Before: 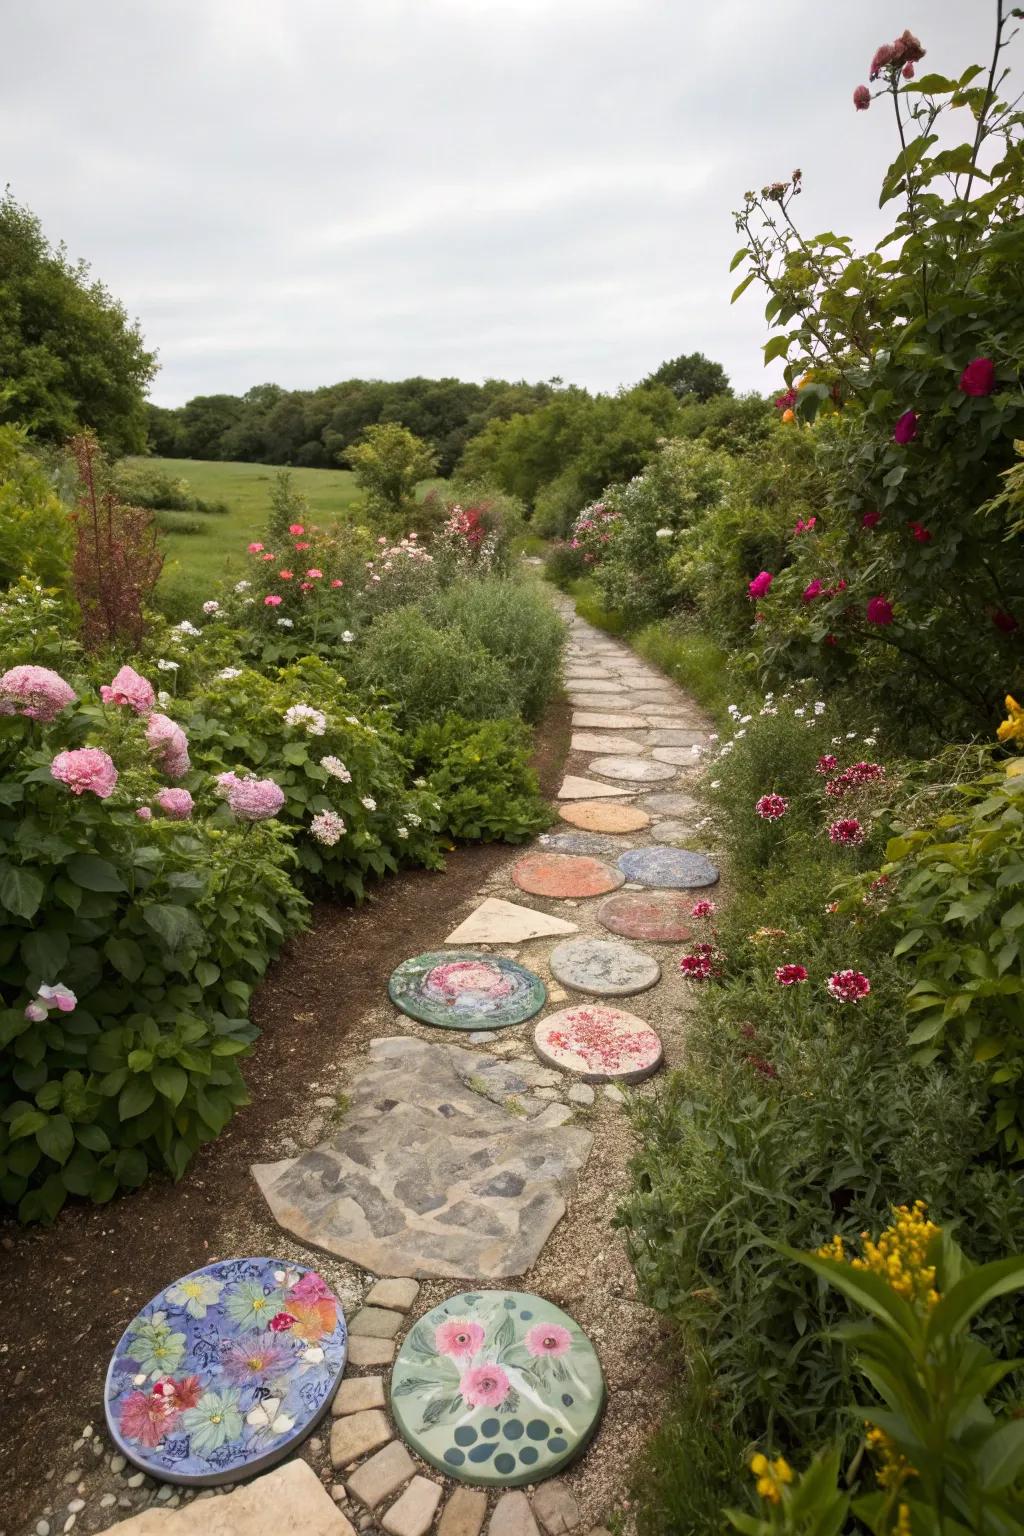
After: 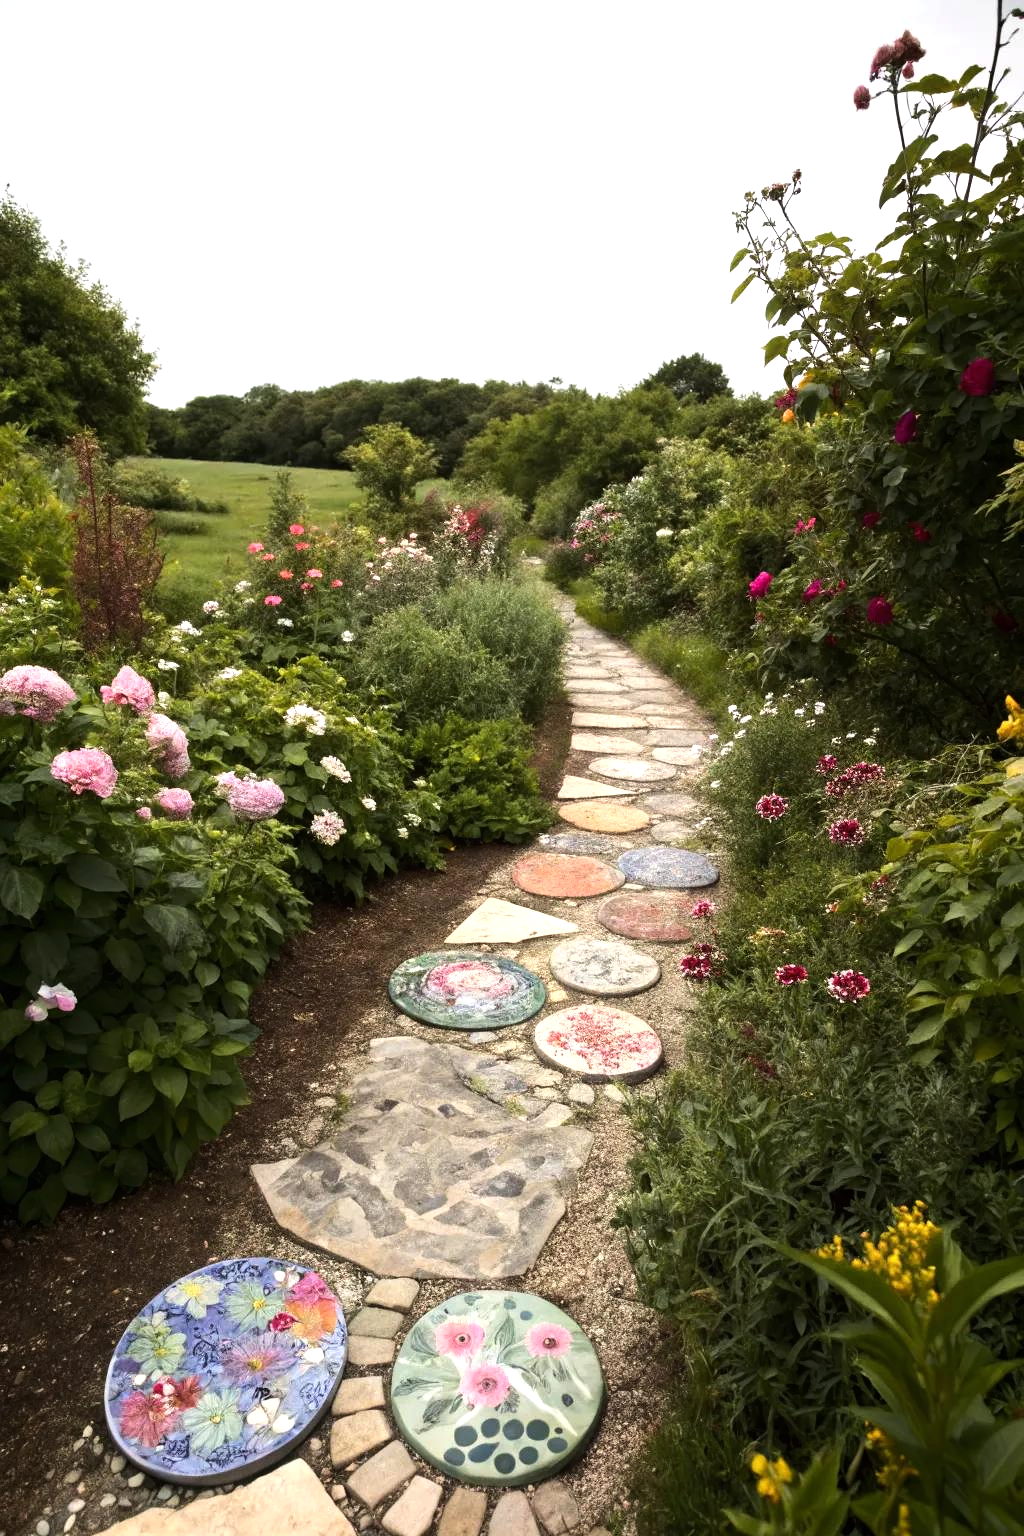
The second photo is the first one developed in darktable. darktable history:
tone equalizer: -8 EV -0.763 EV, -7 EV -0.7 EV, -6 EV -0.59 EV, -5 EV -0.415 EV, -3 EV 0.389 EV, -2 EV 0.6 EV, -1 EV 0.69 EV, +0 EV 0.746 EV, edges refinement/feathering 500, mask exposure compensation -1.57 EV, preserve details no
